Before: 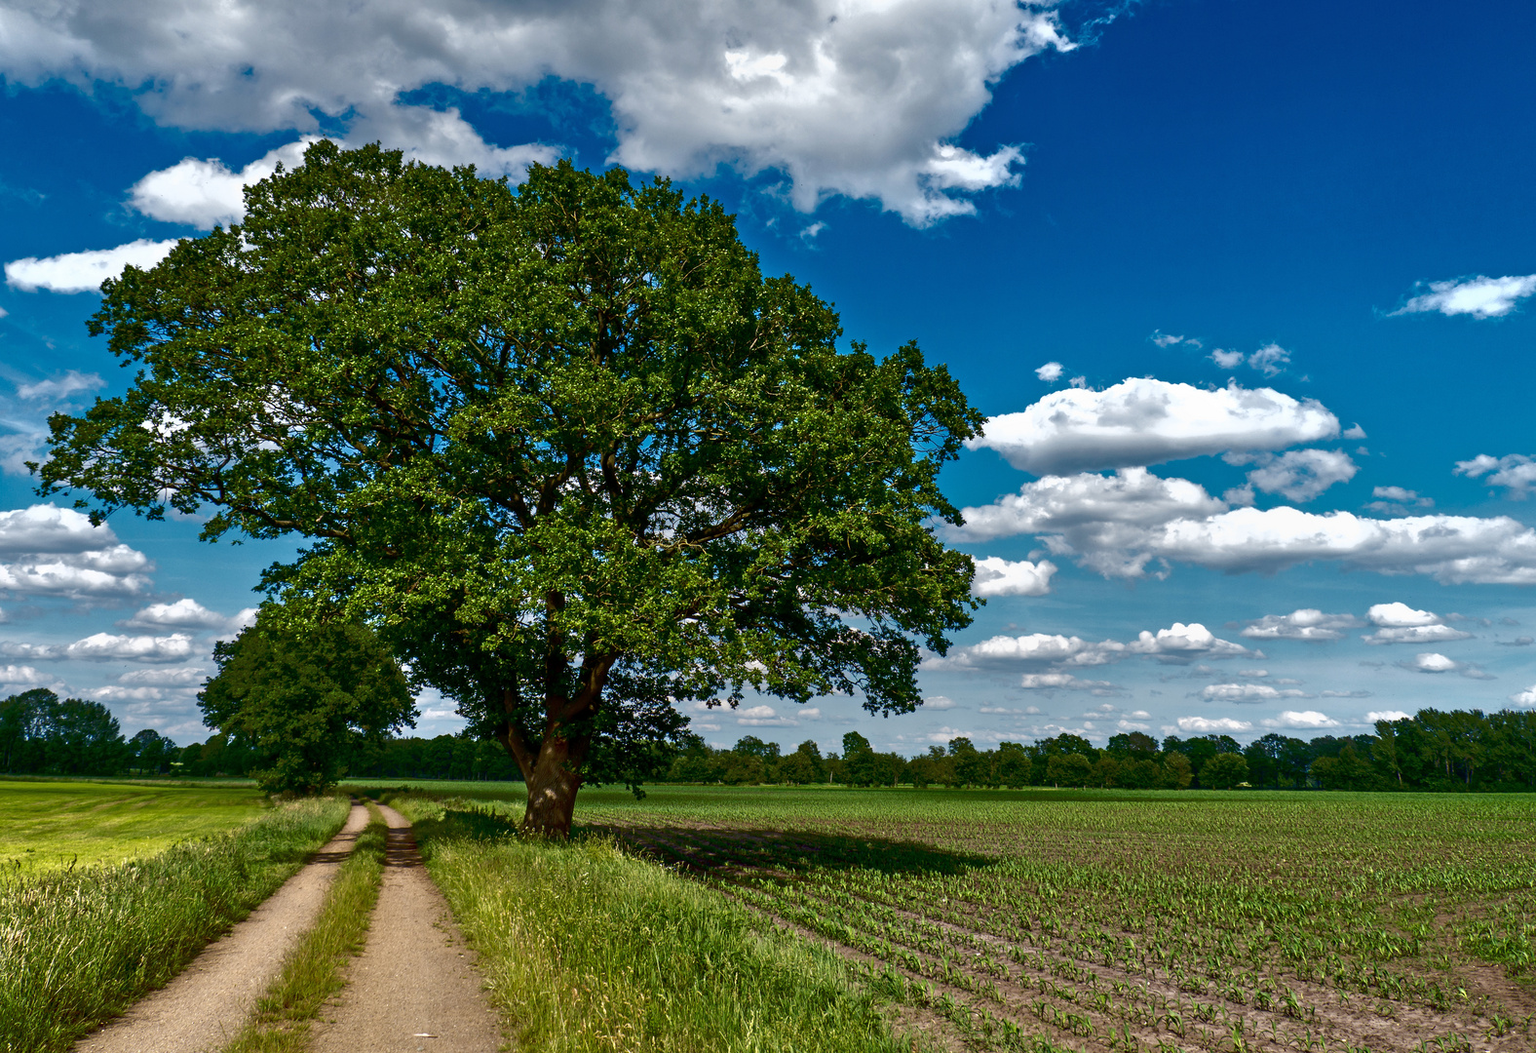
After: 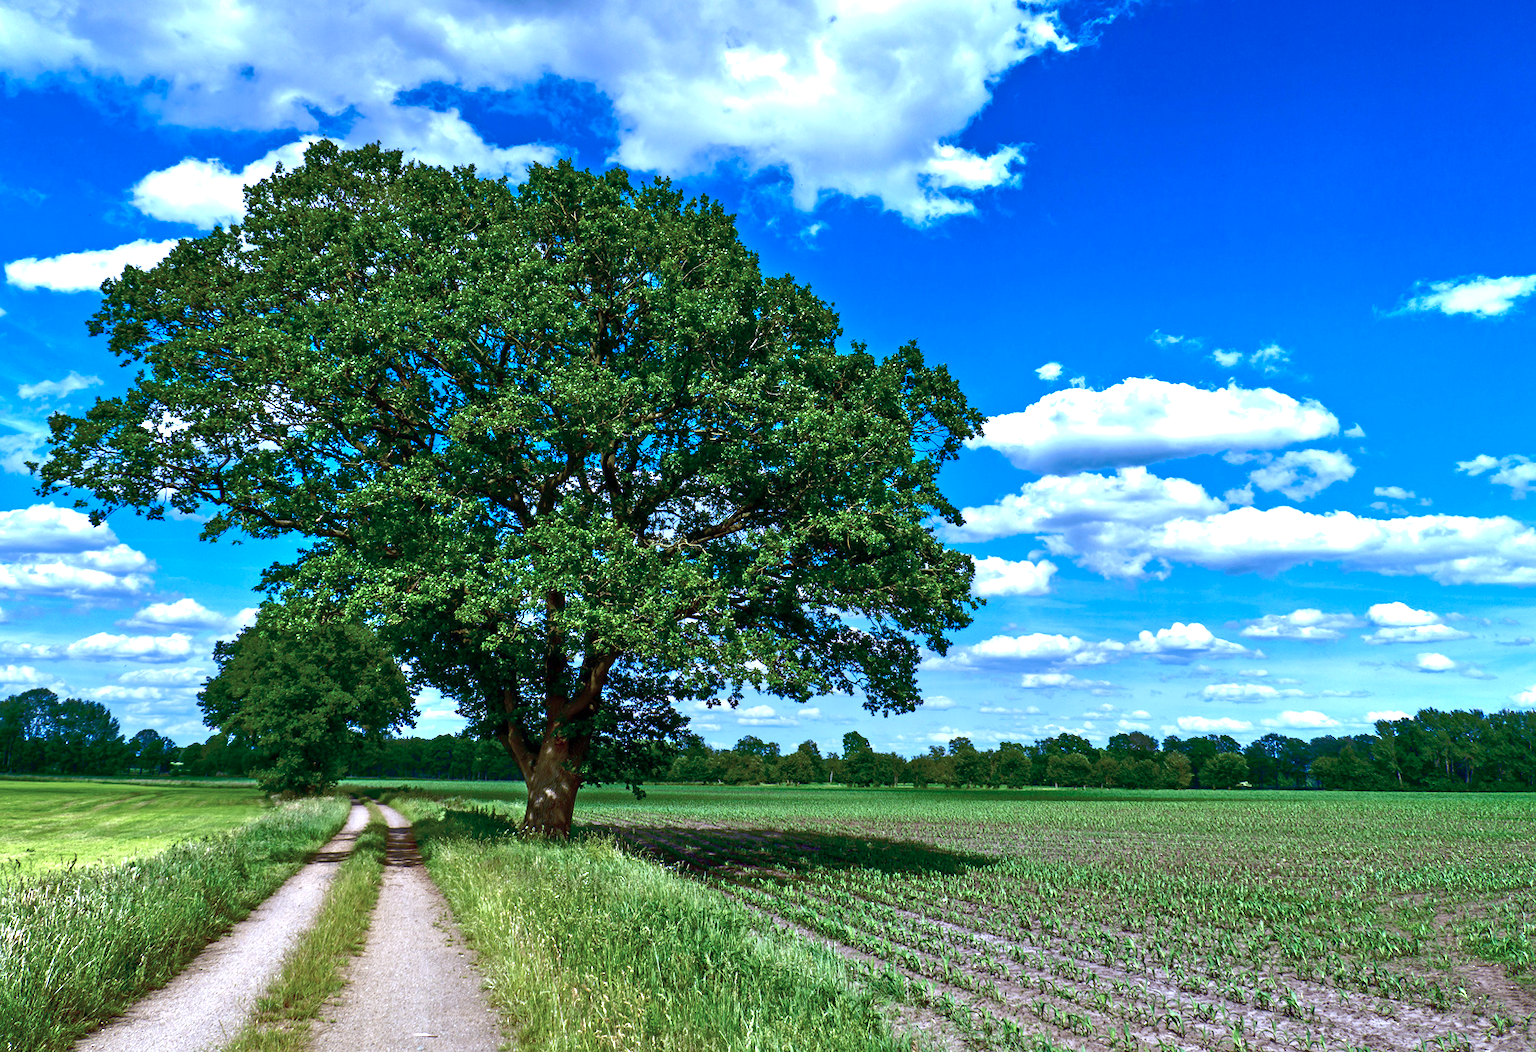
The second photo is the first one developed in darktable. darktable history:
exposure: exposure 0.921 EV, compensate highlight preservation false
color calibration: illuminant as shot in camera, adaptation linear Bradford (ICC v4), x 0.406, y 0.405, temperature 3570.35 K, saturation algorithm version 1 (2020)
